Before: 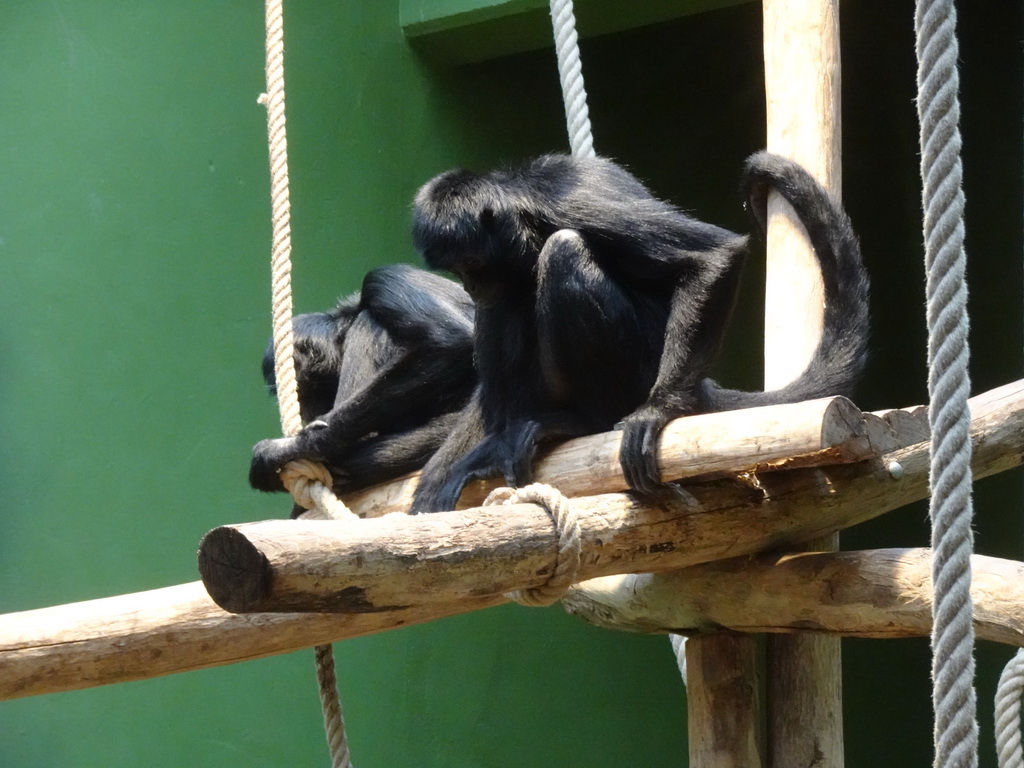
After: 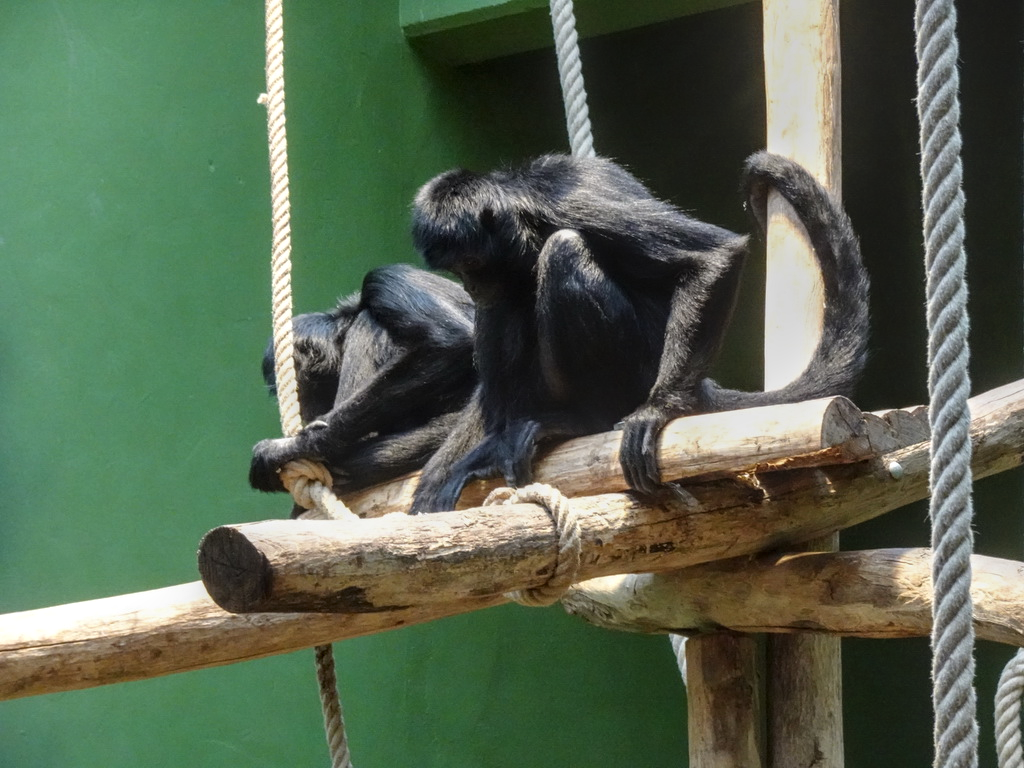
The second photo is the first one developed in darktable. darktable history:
local contrast: highlights 2%, shadows 3%, detail 134%
